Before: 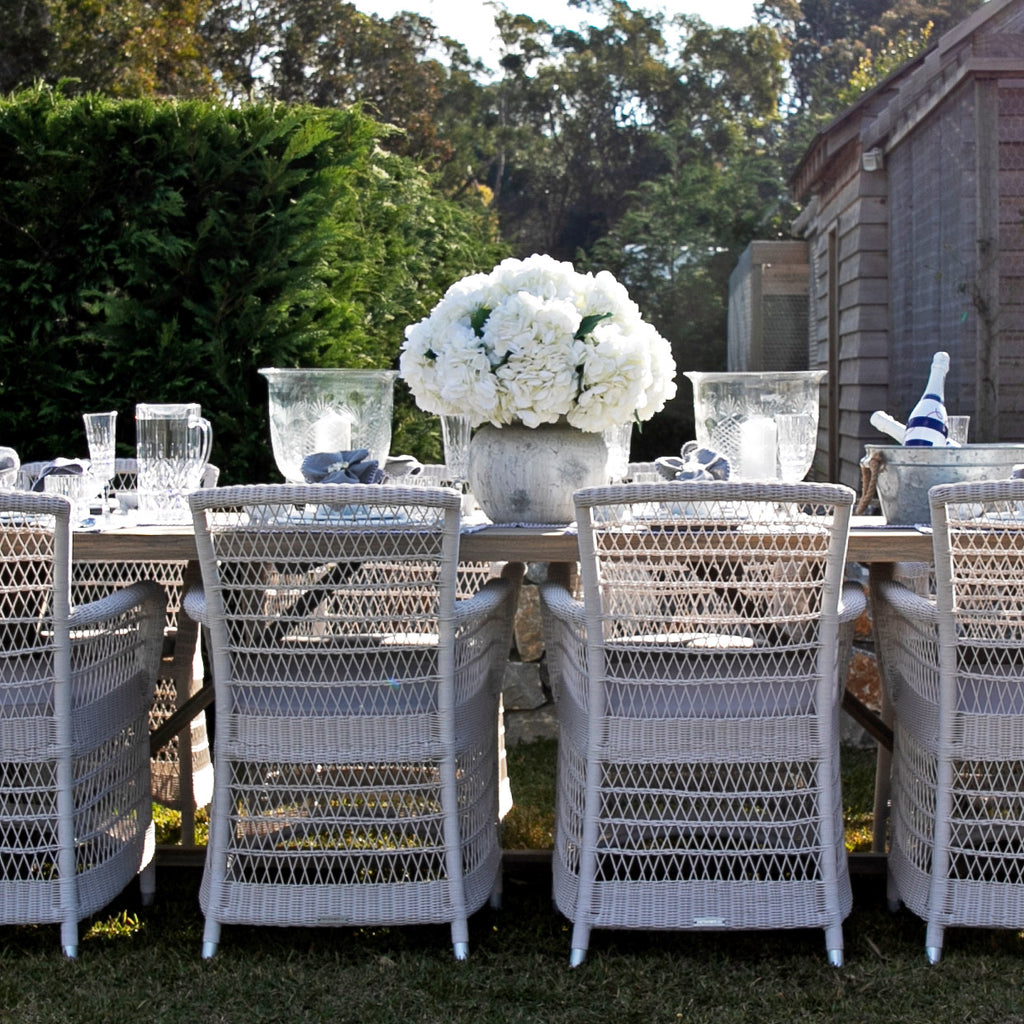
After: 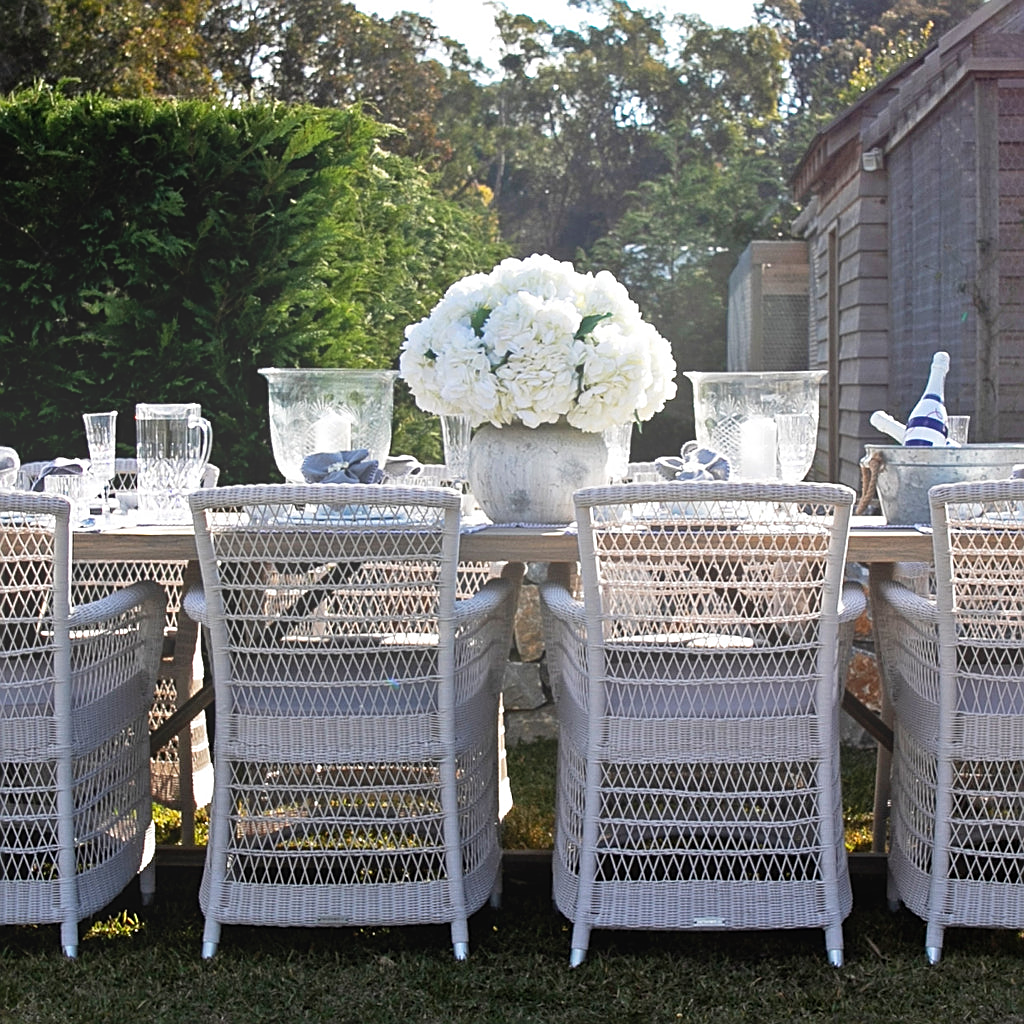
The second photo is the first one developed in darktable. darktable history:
bloom: size 38%, threshold 95%, strength 30%
sharpen: on, module defaults
